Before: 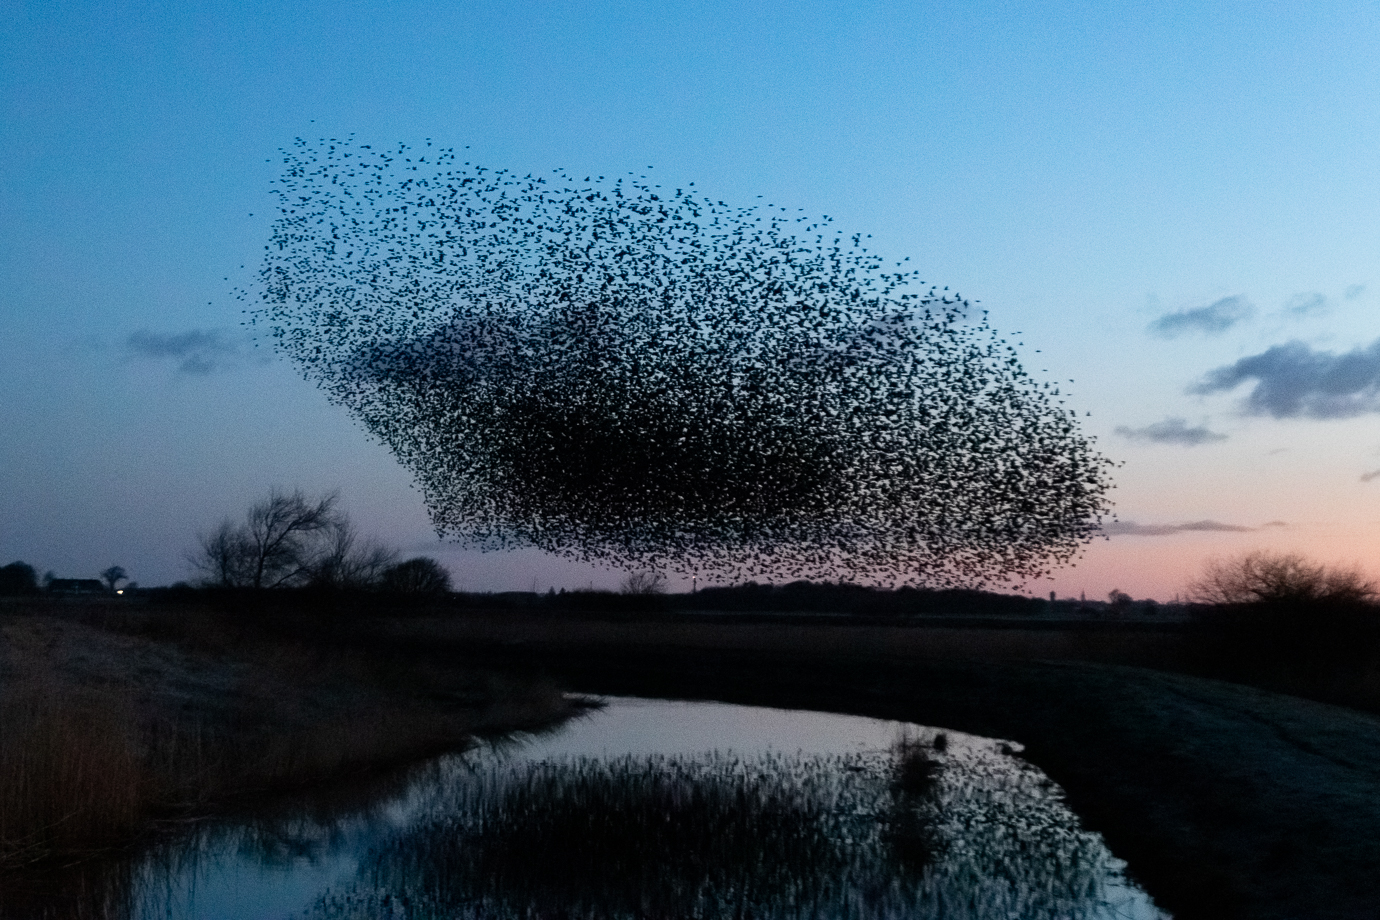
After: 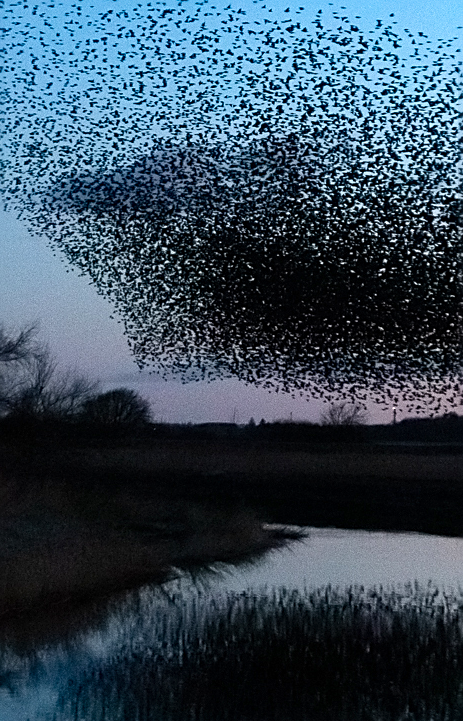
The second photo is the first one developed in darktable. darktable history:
crop and rotate: left 21.77%, top 18.528%, right 44.676%, bottom 2.997%
exposure: exposure 0.485 EV, compensate highlight preservation false
sharpen: on, module defaults
